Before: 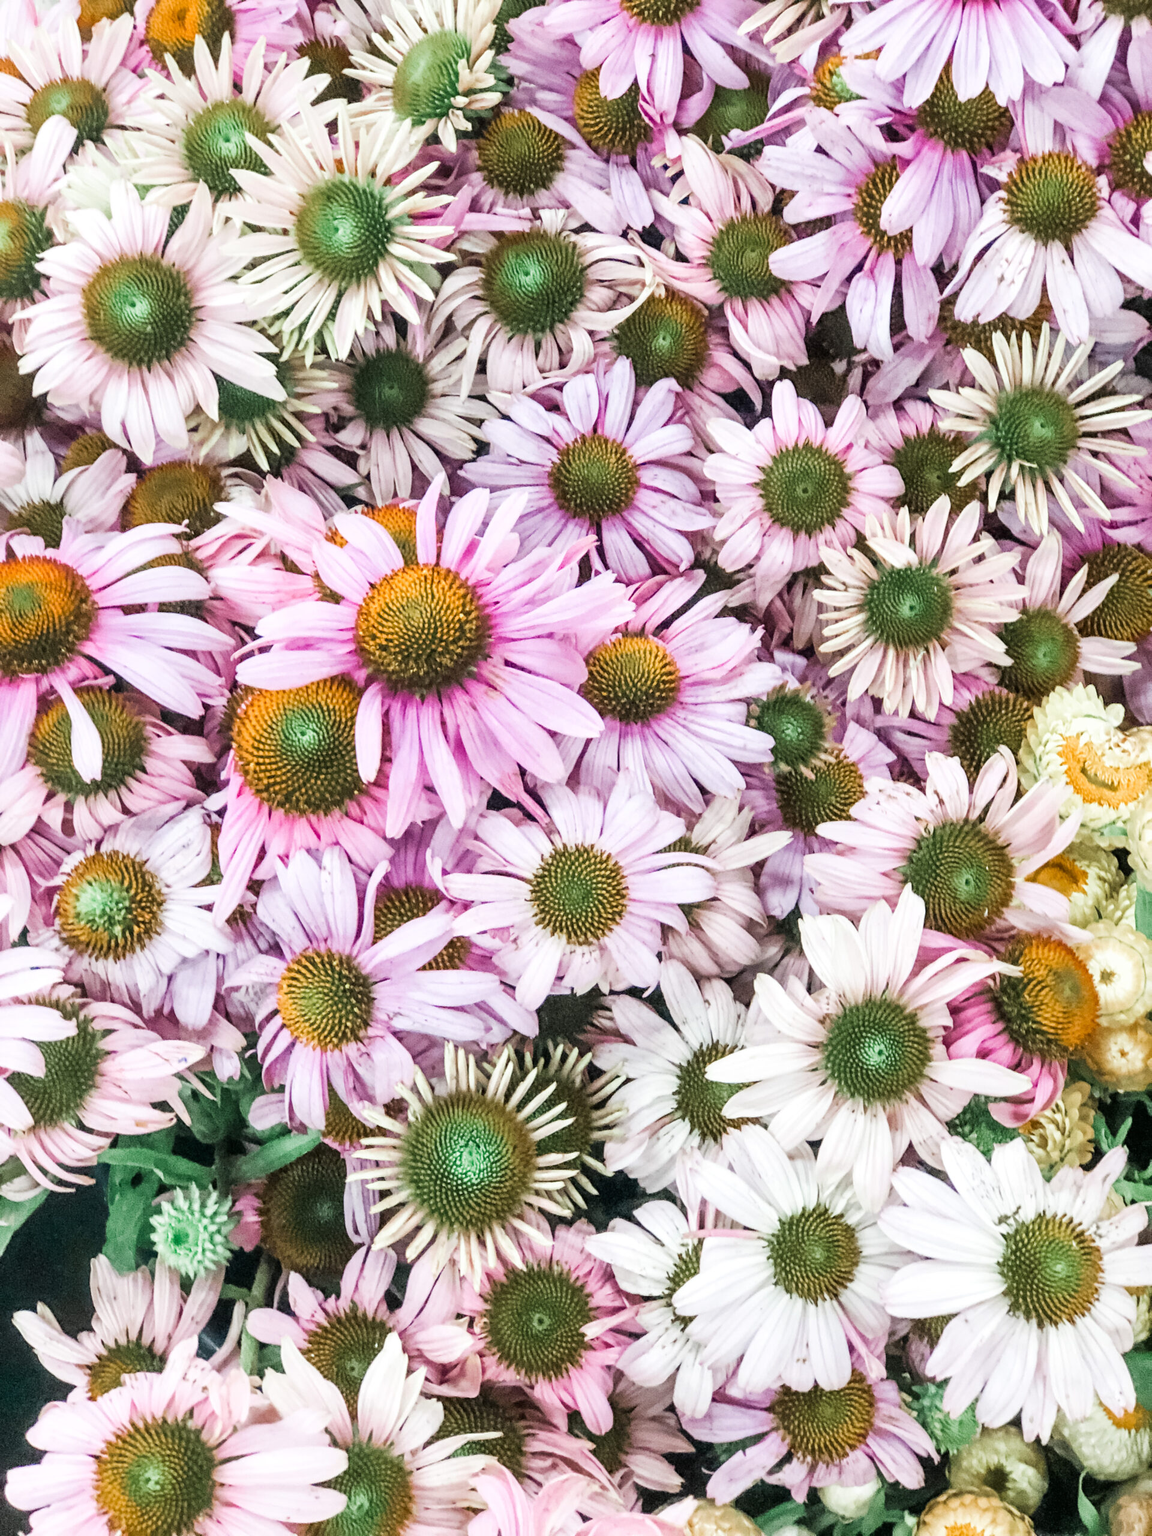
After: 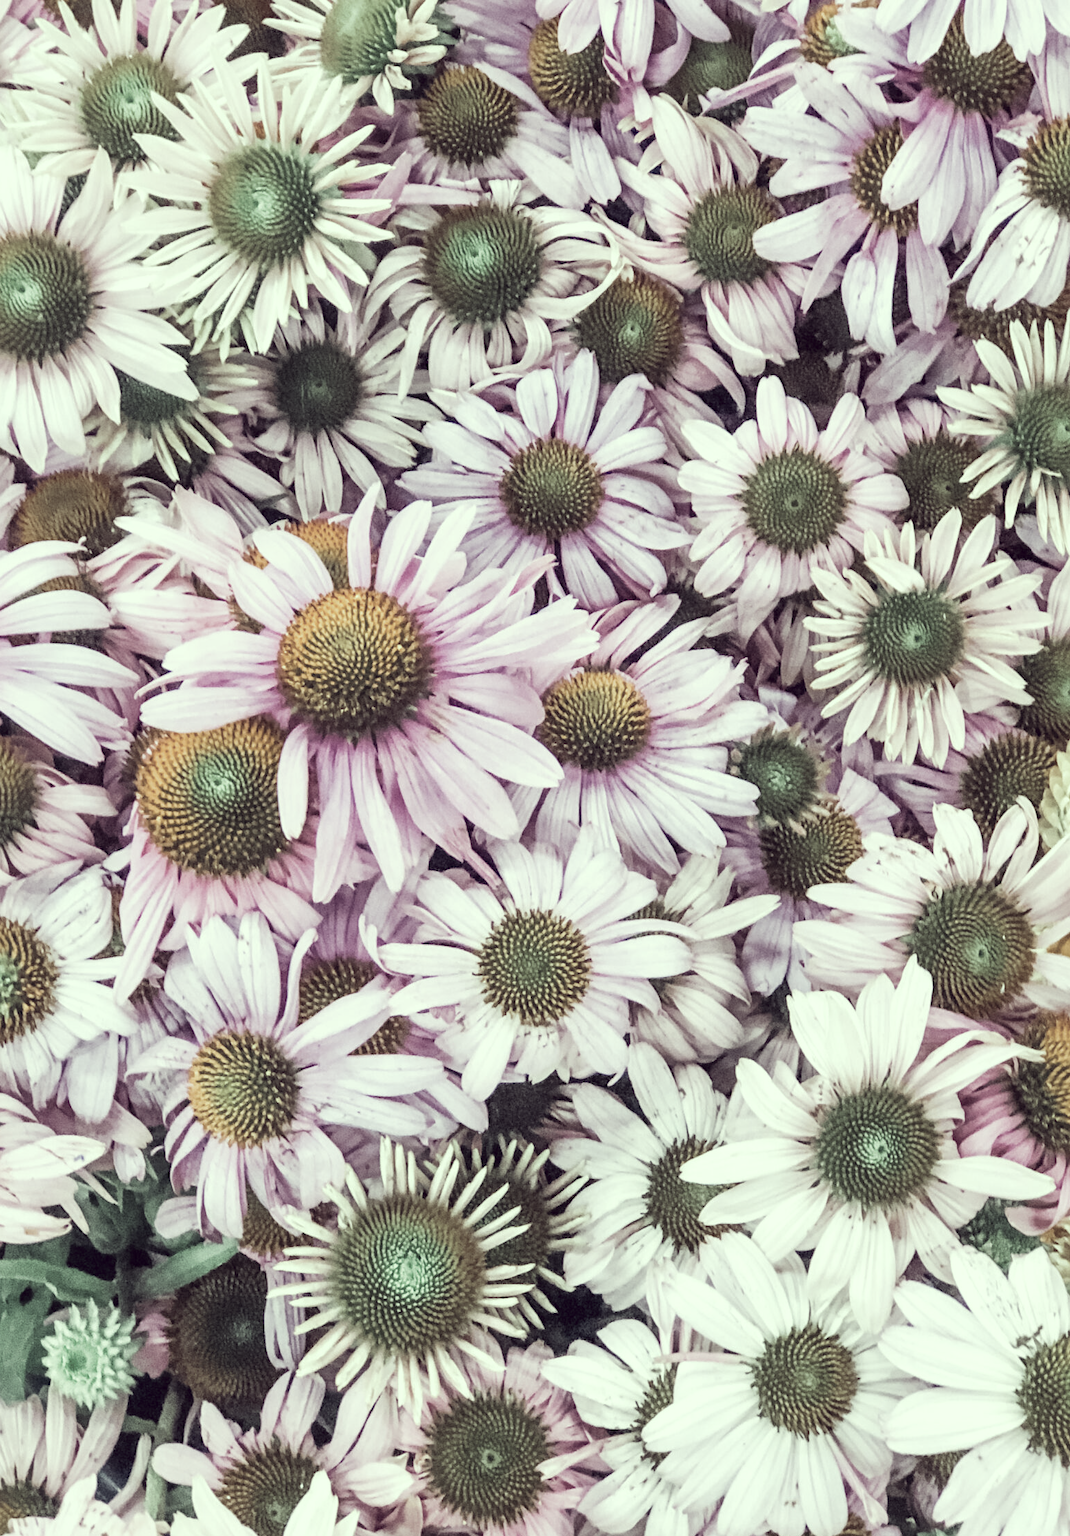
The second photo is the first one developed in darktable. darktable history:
crop: left 9.929%, top 3.475%, right 9.188%, bottom 9.529%
color correction: highlights a* -20.17, highlights b* 20.27, shadows a* 20.03, shadows b* -20.46, saturation 0.43
